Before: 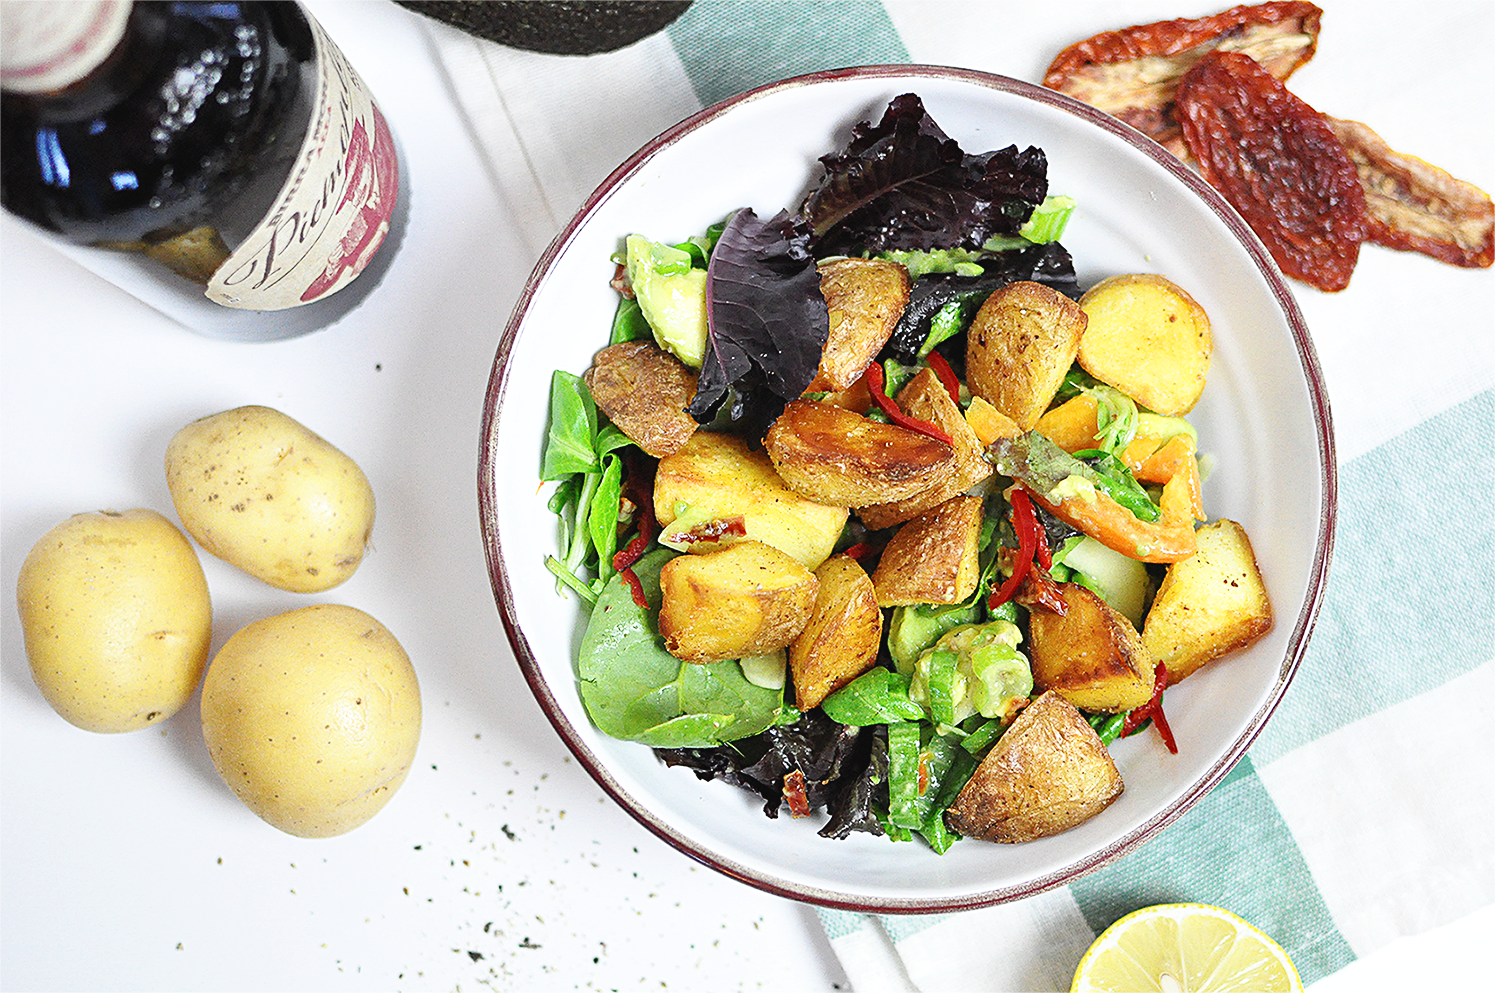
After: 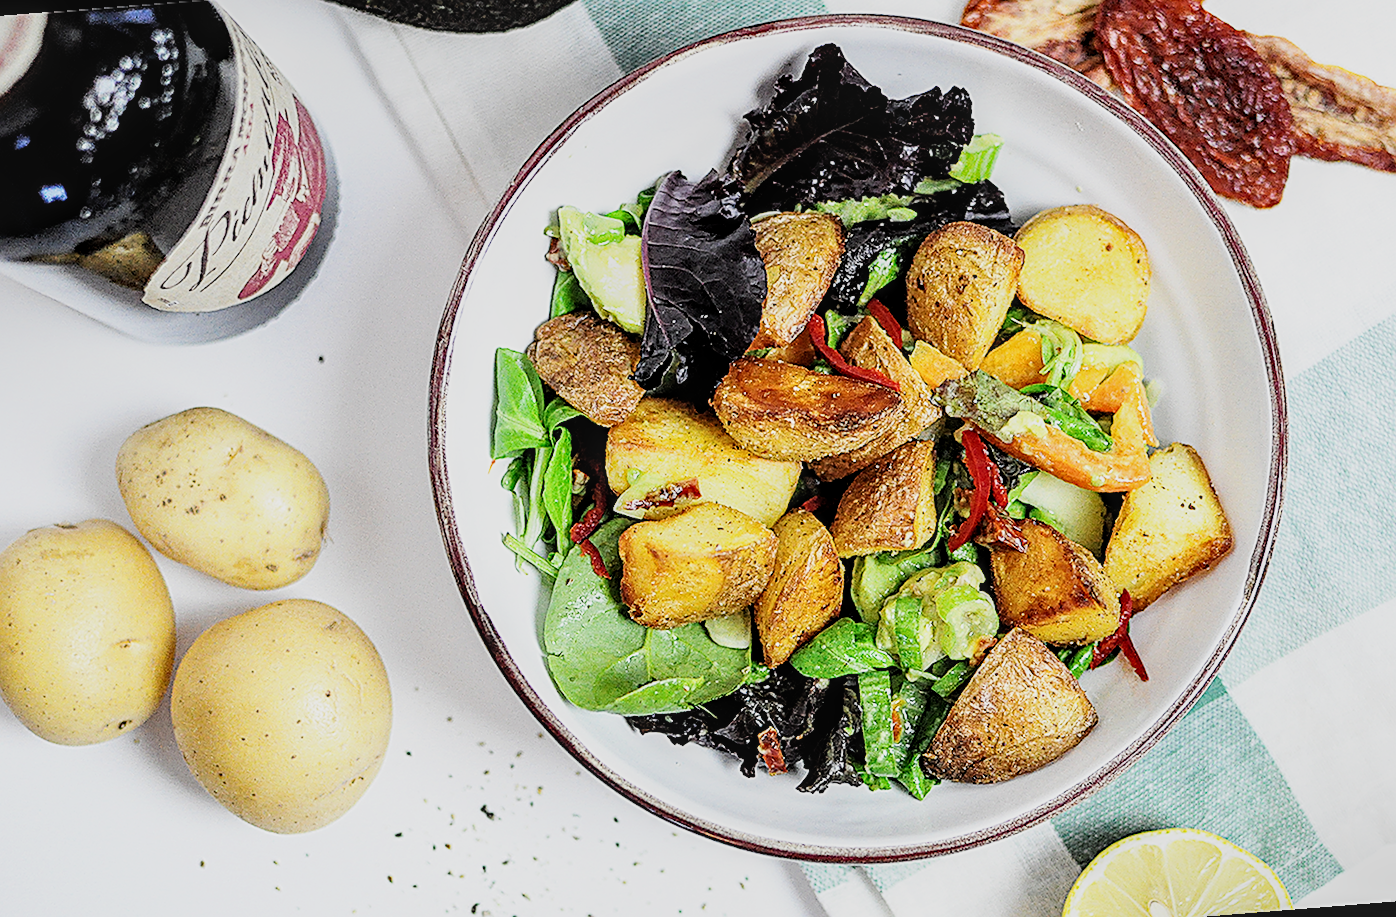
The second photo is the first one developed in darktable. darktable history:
rotate and perspective: rotation -4.57°, crop left 0.054, crop right 0.944, crop top 0.087, crop bottom 0.914
sharpen: on, module defaults
tone equalizer: on, module defaults
local contrast: detail 130%
filmic rgb: black relative exposure -5 EV, hardness 2.88, contrast 1.3, highlights saturation mix -30%
